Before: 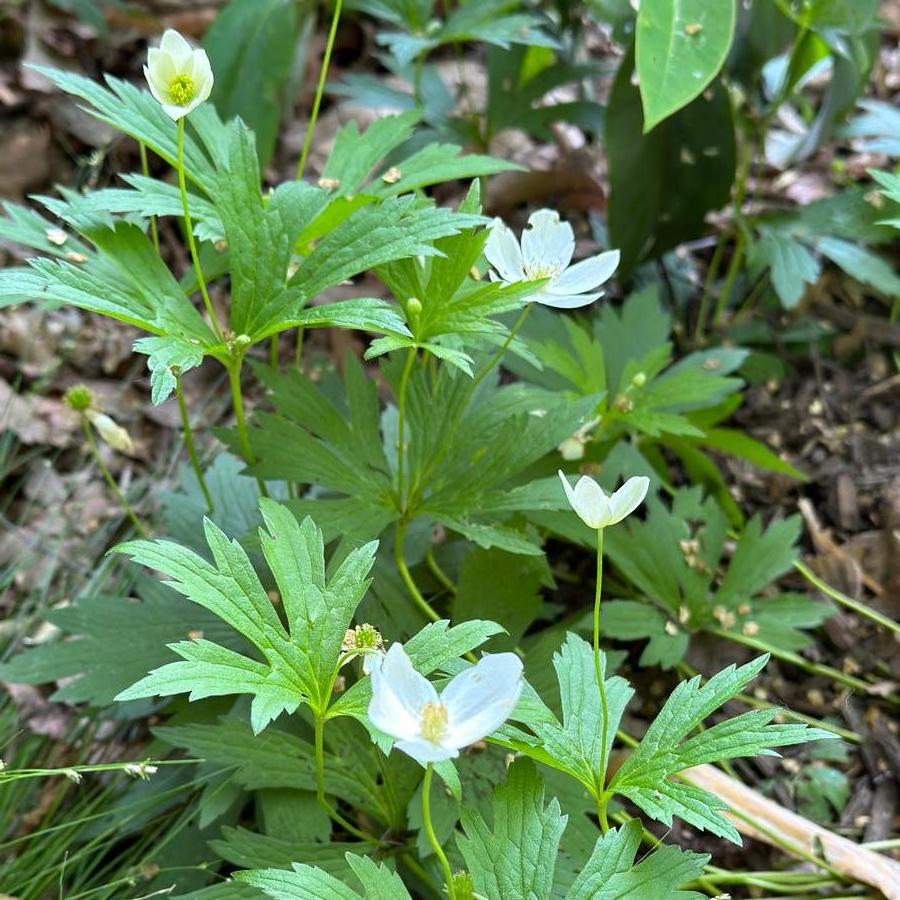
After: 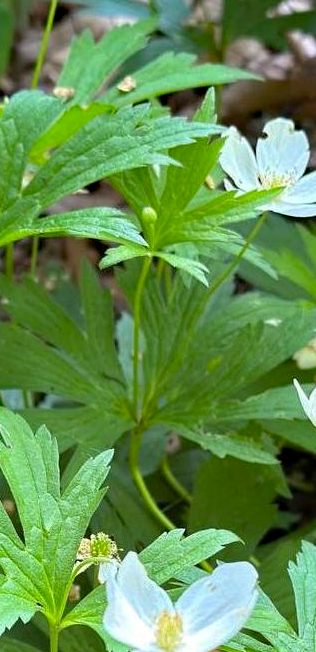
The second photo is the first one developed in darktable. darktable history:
crop and rotate: left 29.476%, top 10.214%, right 35.32%, bottom 17.333%
haze removal: strength 0.29, distance 0.25, compatibility mode true, adaptive false
